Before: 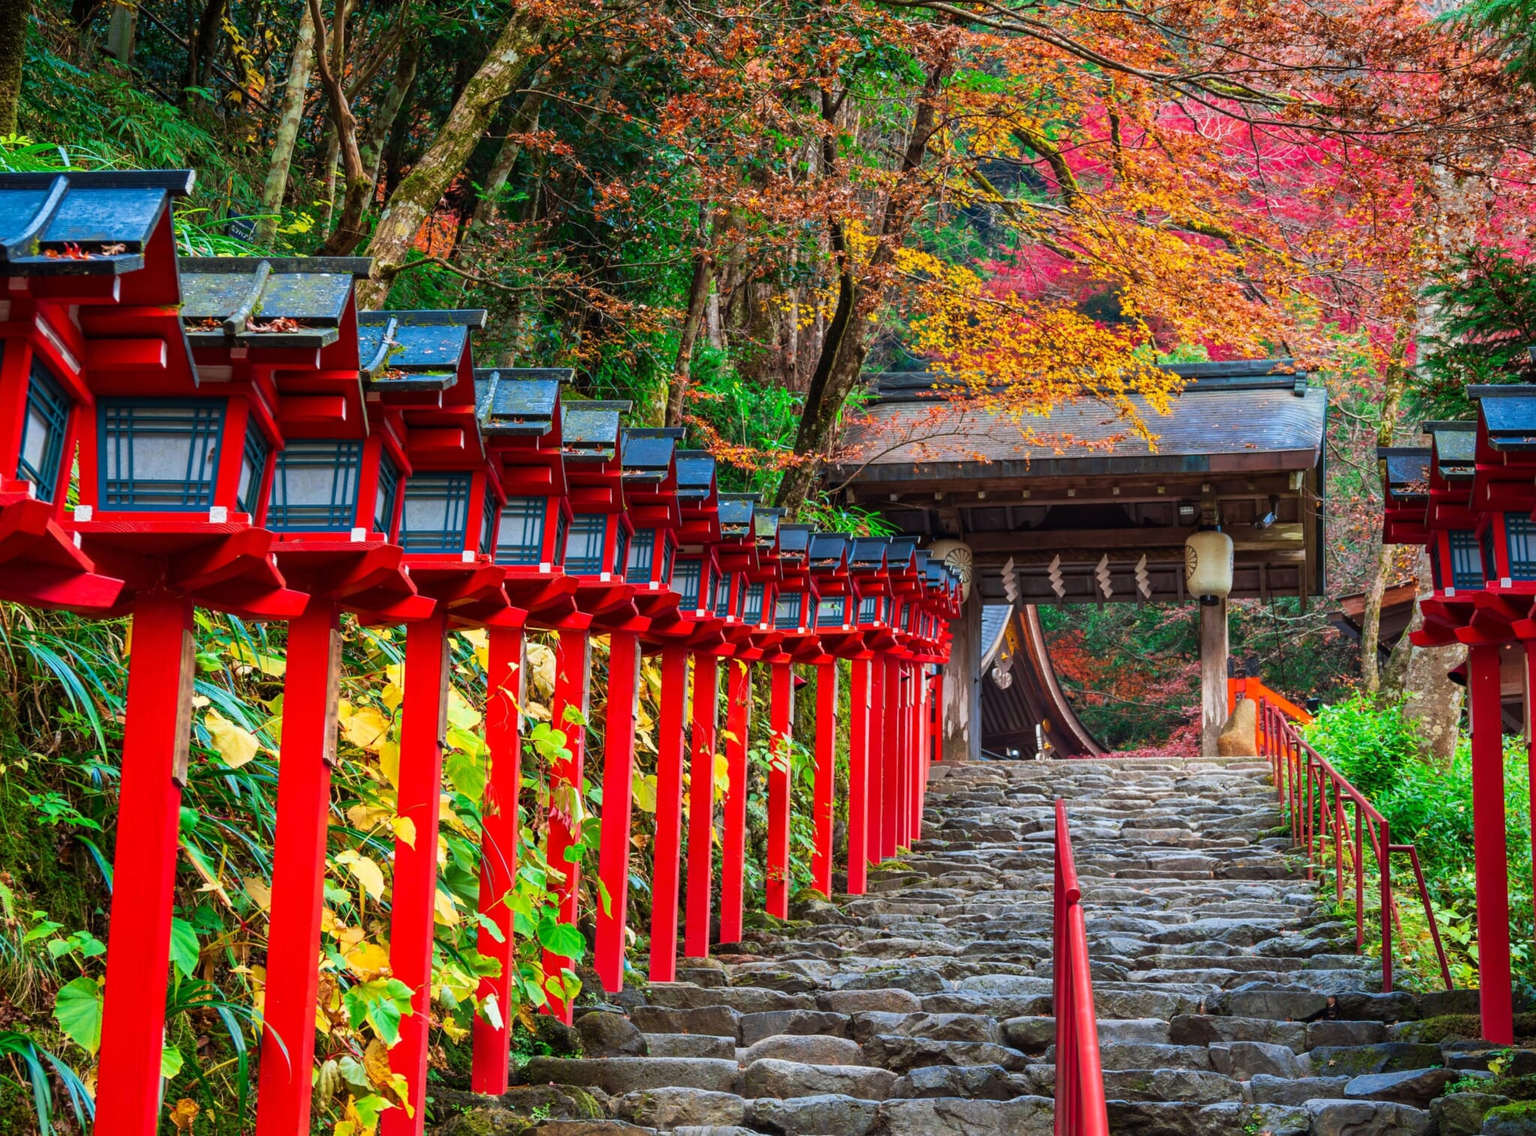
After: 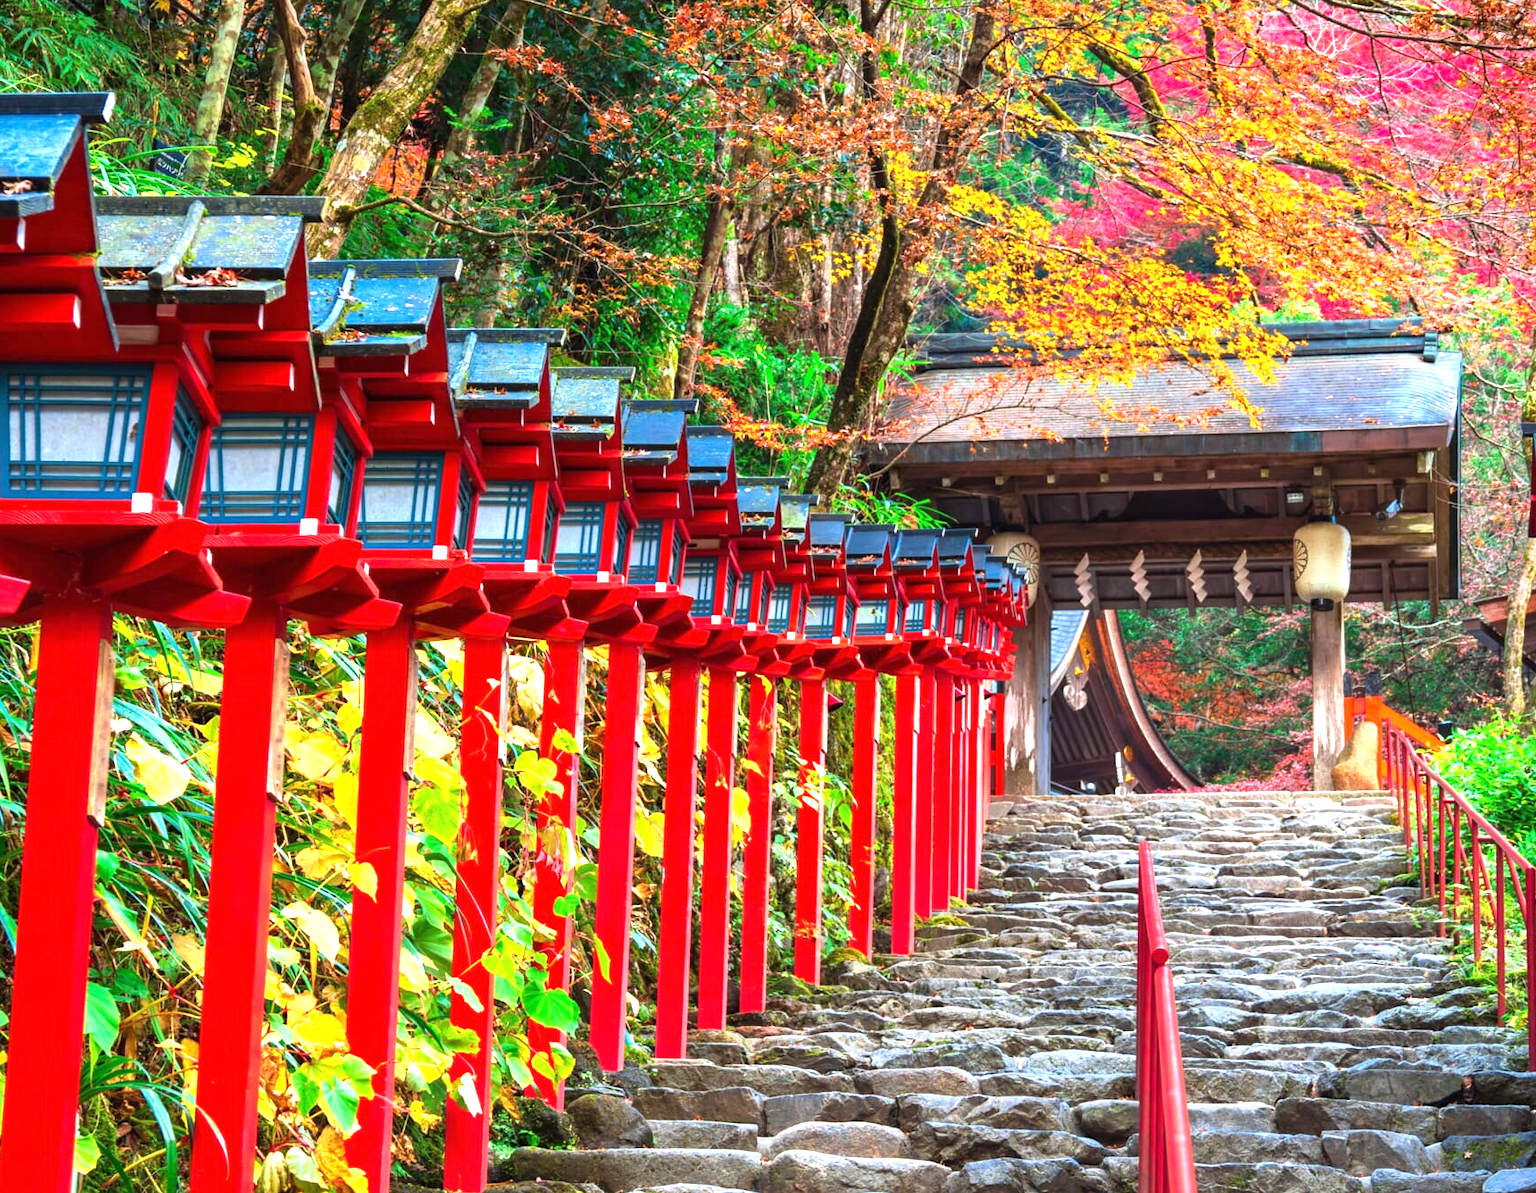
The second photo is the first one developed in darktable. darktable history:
exposure: black level correction 0, exposure 1.1 EV, compensate highlight preservation false
crop: left 6.446%, top 8.188%, right 9.538%, bottom 3.548%
